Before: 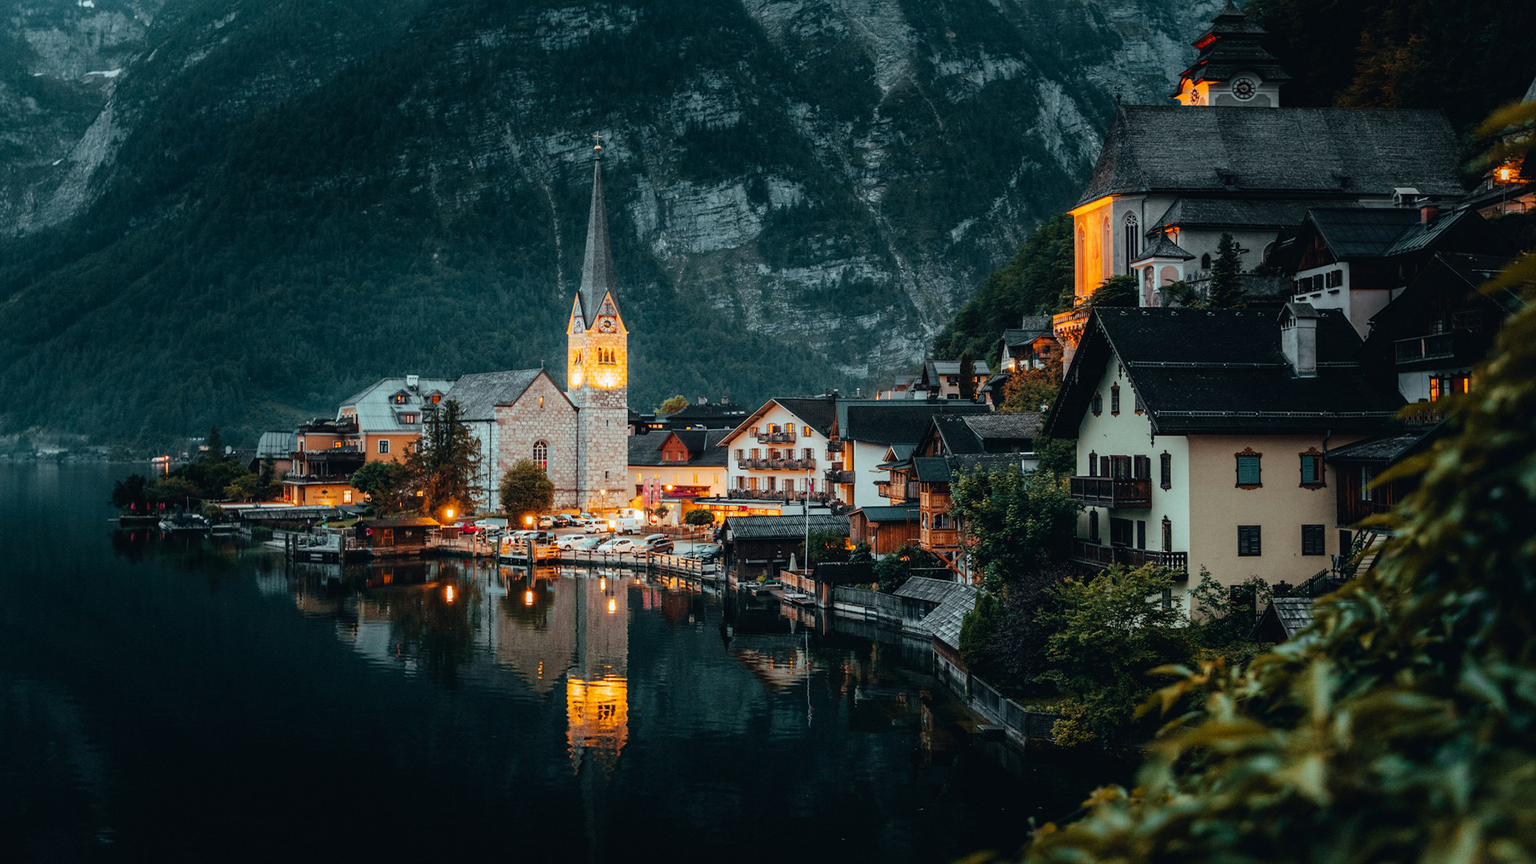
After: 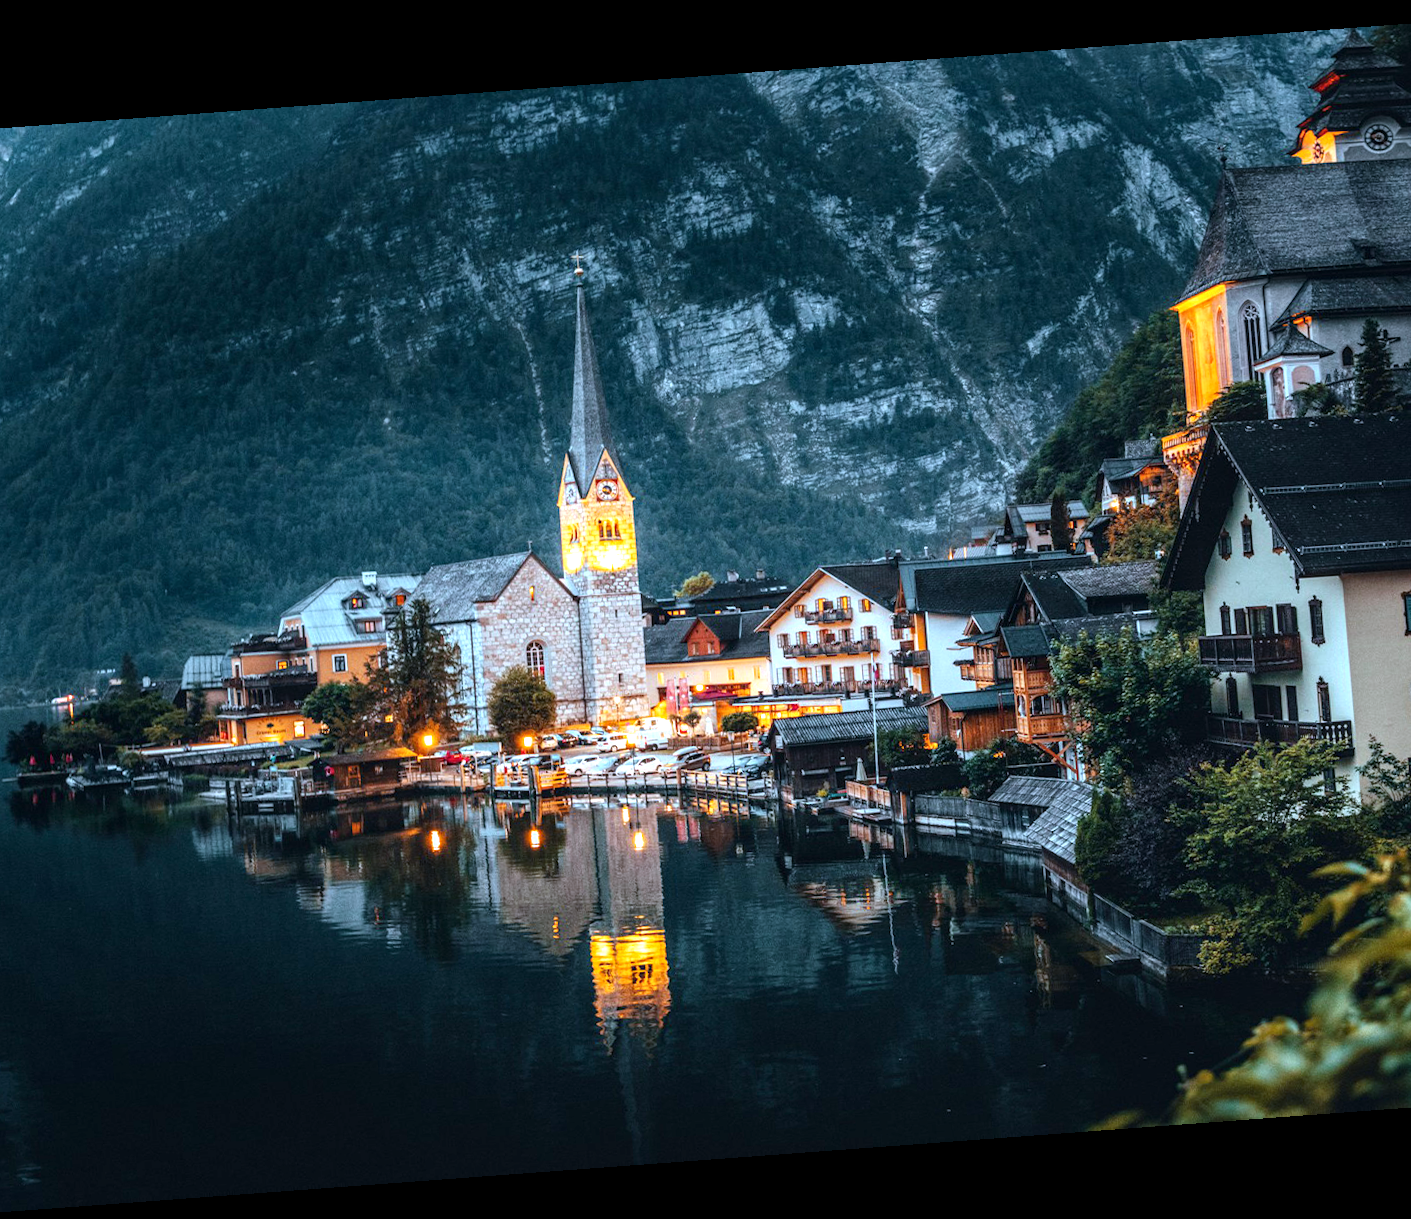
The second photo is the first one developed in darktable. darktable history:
crop and rotate: left 9.061%, right 20.142%
rotate and perspective: rotation -4.25°, automatic cropping off
exposure: black level correction 0, exposure 0.7 EV, compensate exposure bias true, compensate highlight preservation false
local contrast: on, module defaults
white balance: red 0.948, green 1.02, blue 1.176
